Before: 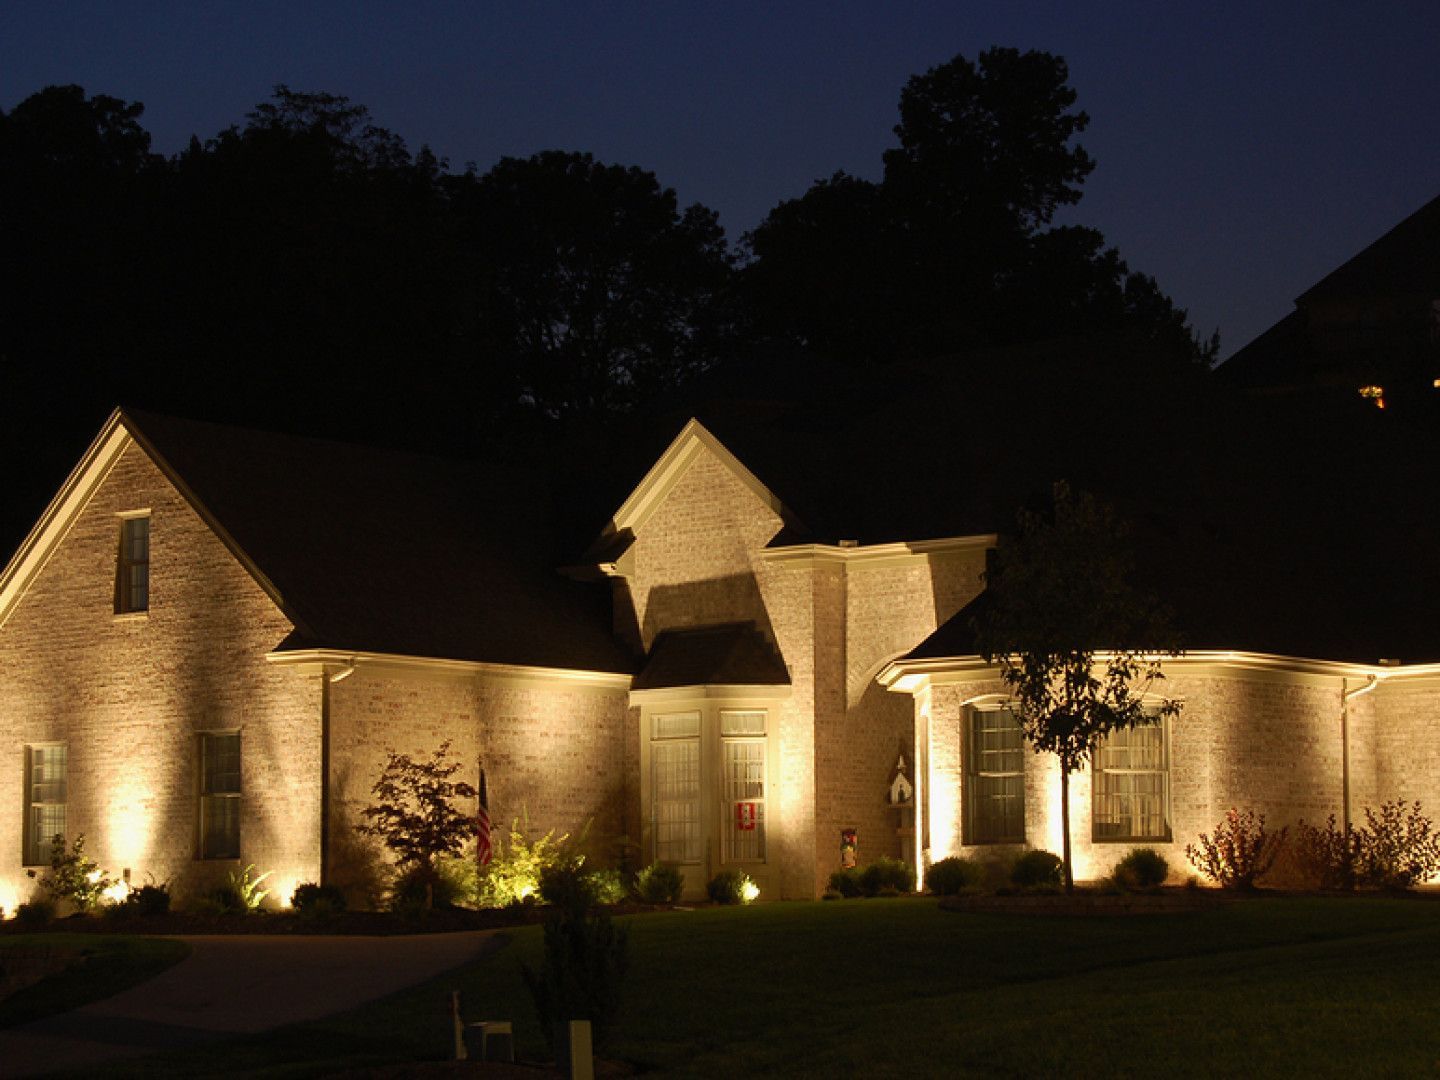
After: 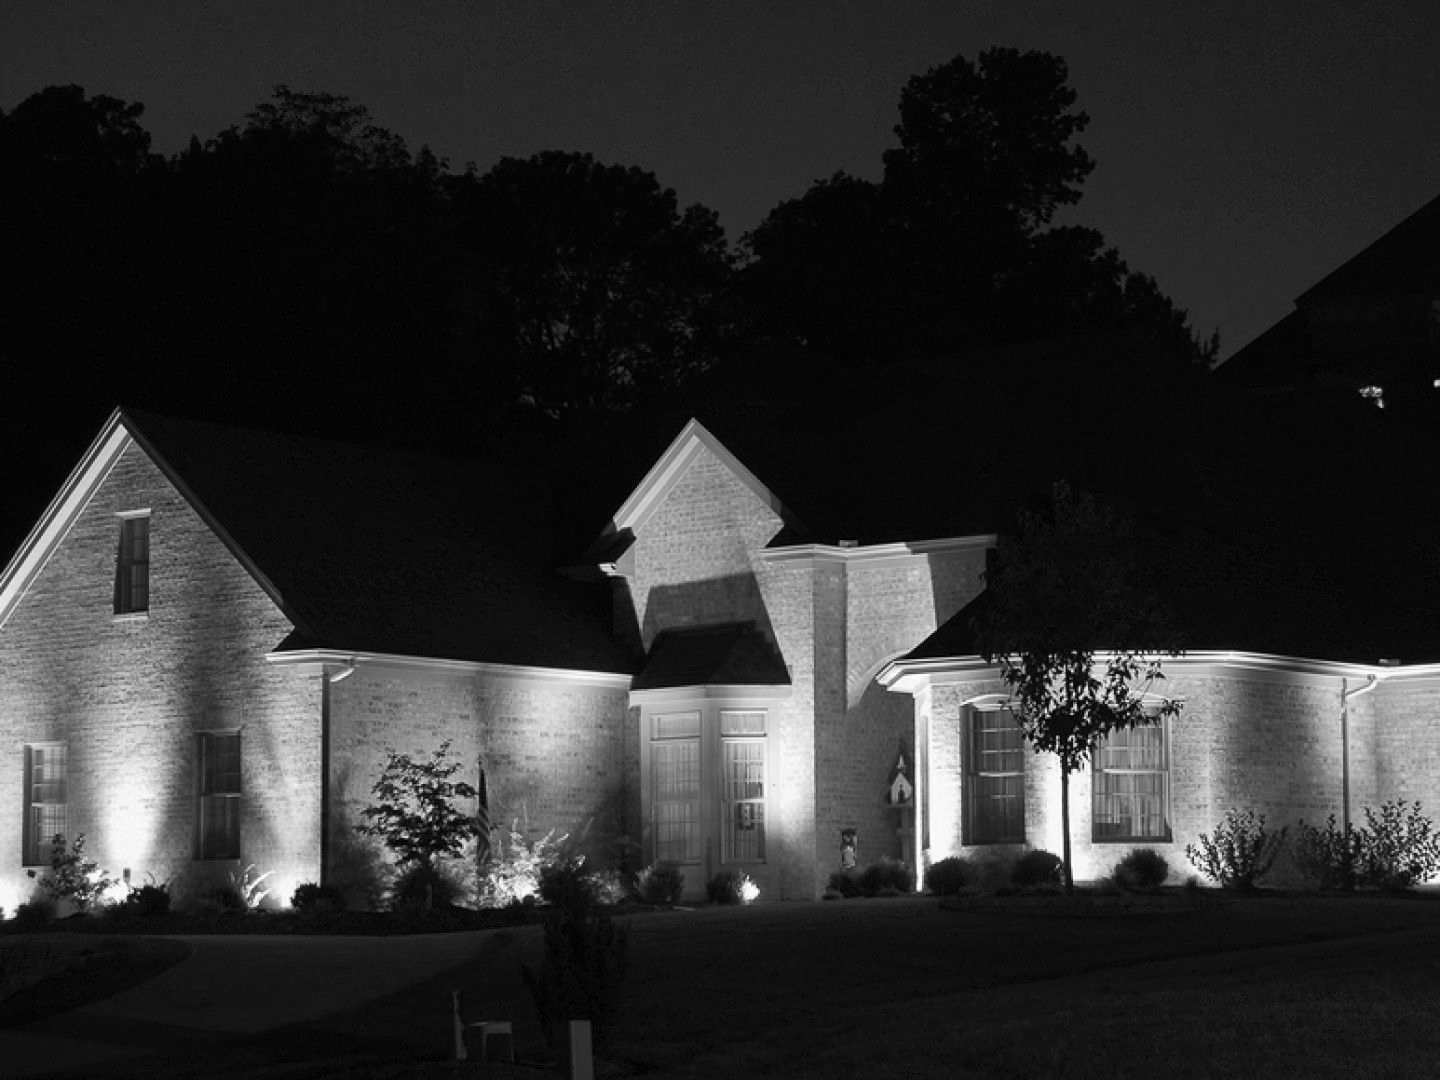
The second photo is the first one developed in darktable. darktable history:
color balance rgb: perceptual saturation grading › global saturation 20.439%, perceptual saturation grading › highlights -19.784%, perceptual saturation grading › shadows 29.706%, global vibrance 32.292%
contrast brightness saturation: saturation -0.997
